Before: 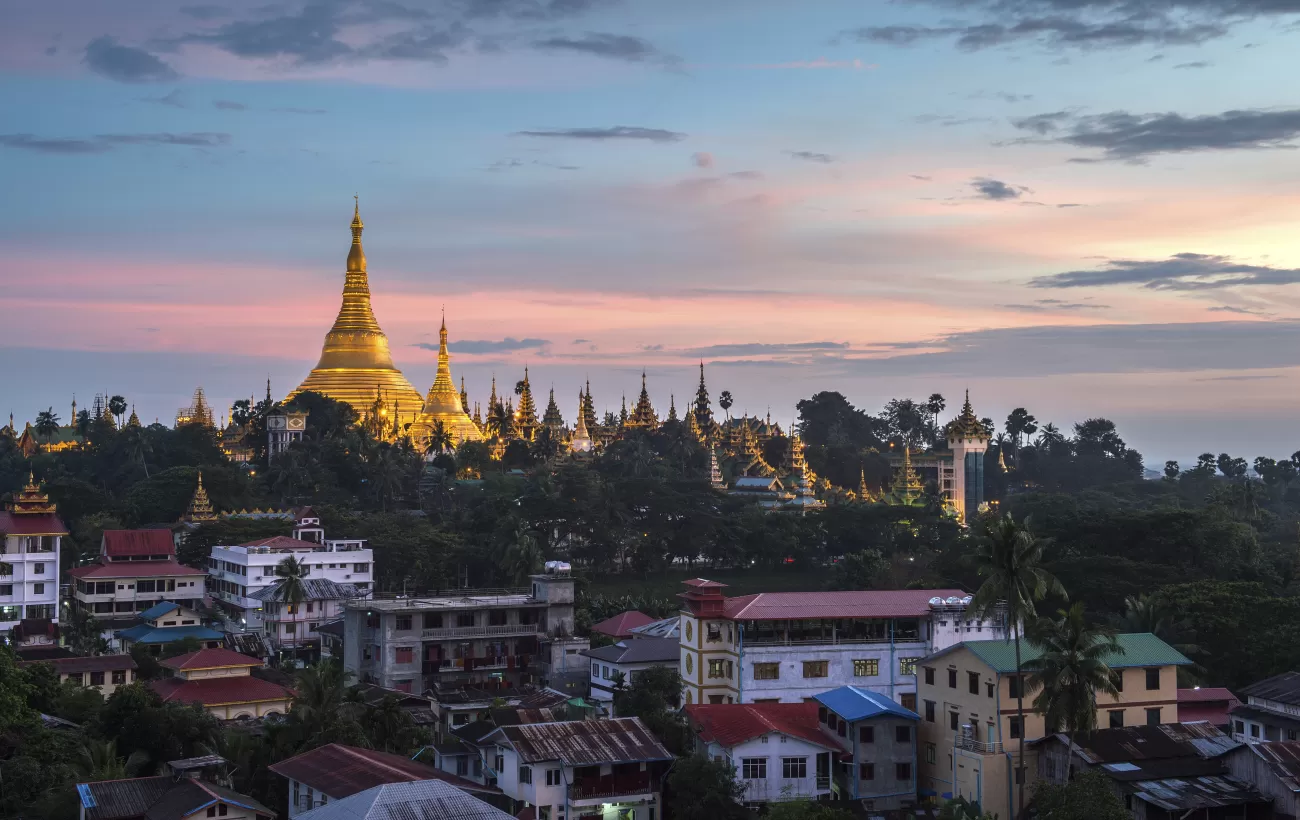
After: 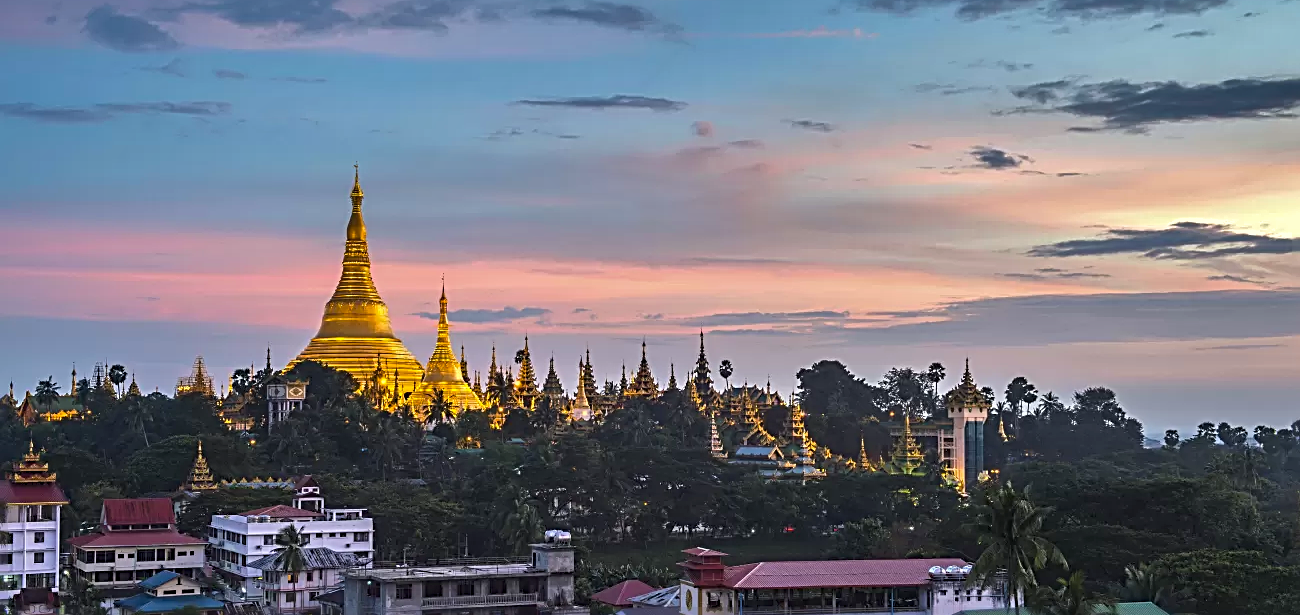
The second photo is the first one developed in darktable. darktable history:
shadows and highlights: radius 108.52, shadows 40.68, highlights -72.88, low approximation 0.01, soften with gaussian
sharpen: radius 3.025, amount 0.757
crop: top 3.857%, bottom 21.132%
color balance rgb: perceptual saturation grading › global saturation 20%, global vibrance 20%
